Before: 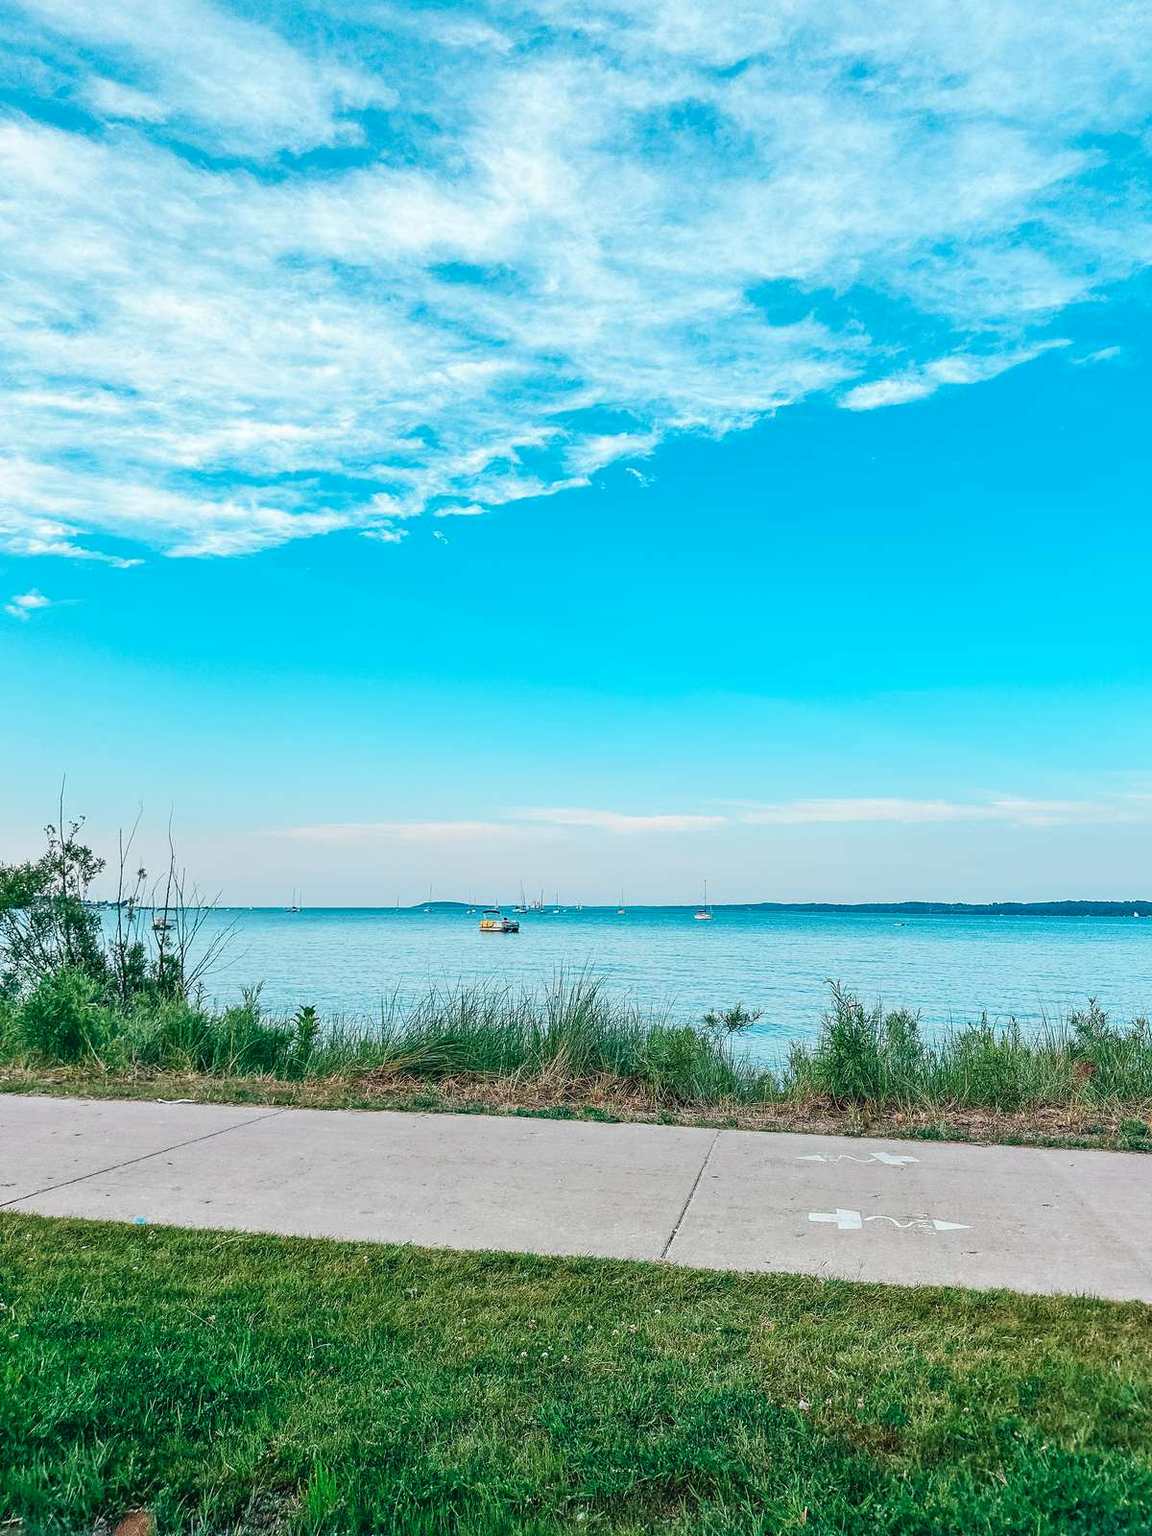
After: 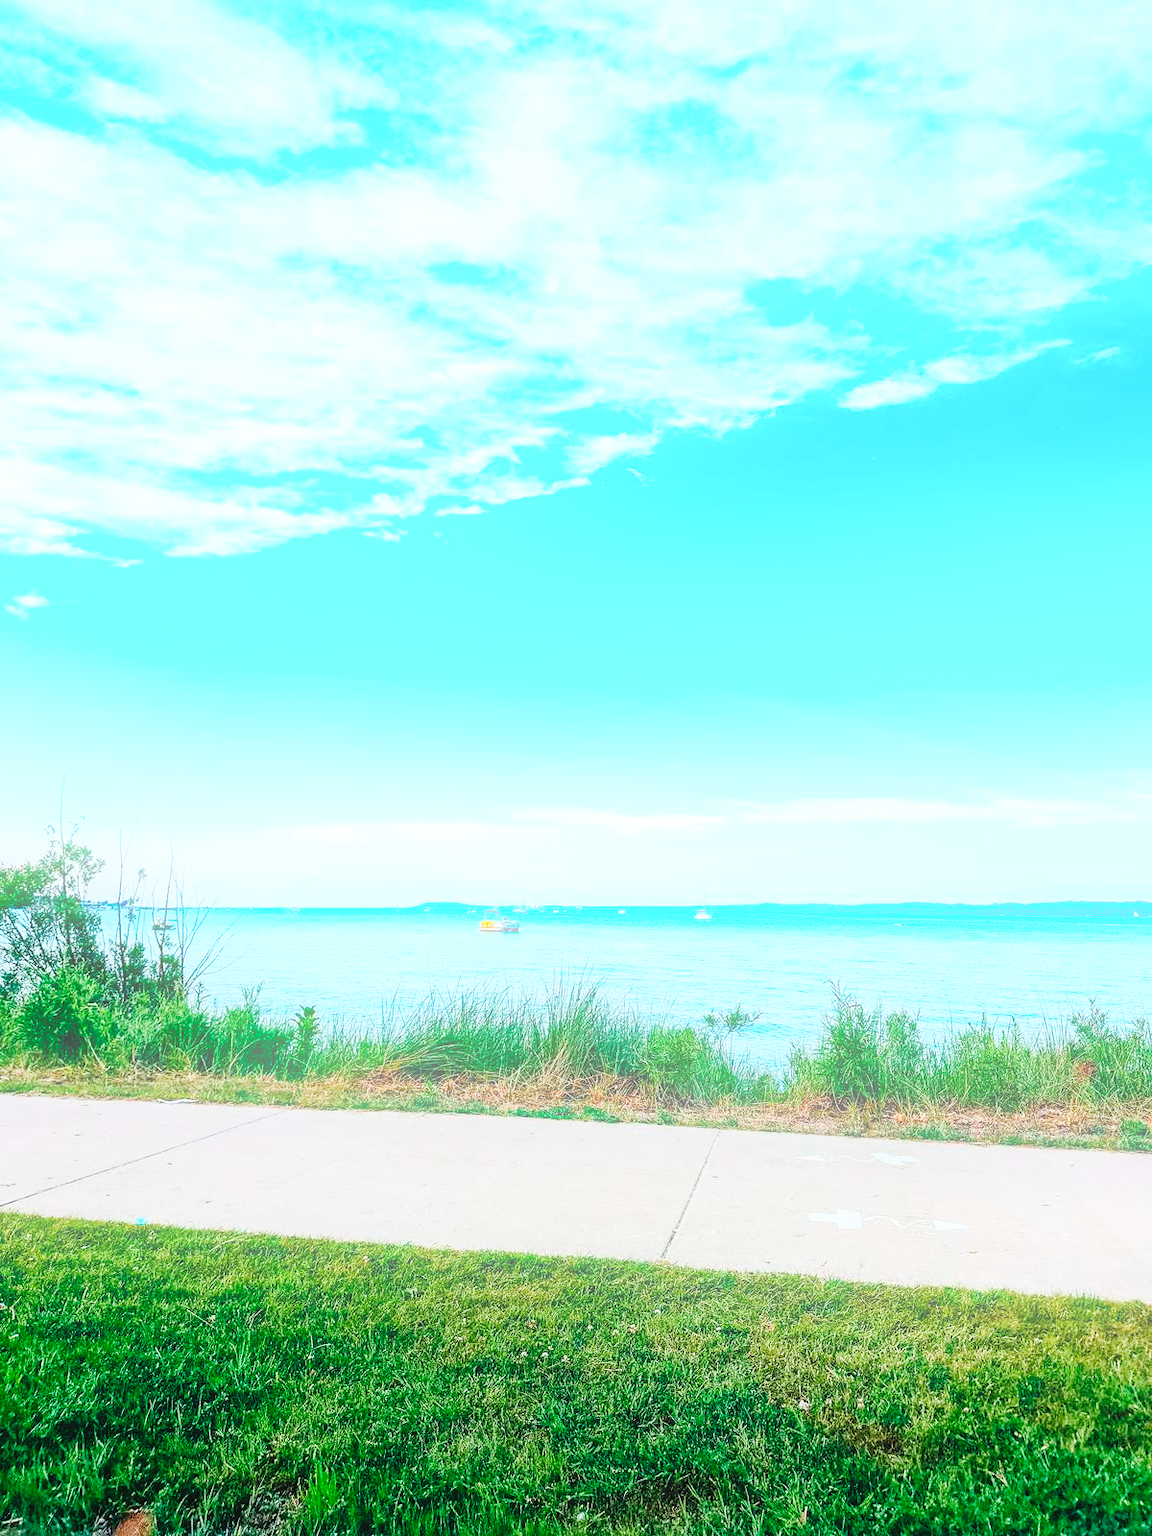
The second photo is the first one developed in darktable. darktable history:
contrast brightness saturation: contrast 0.03, brightness 0.06, saturation 0.13
base curve: curves: ch0 [(0, 0) (0.036, 0.025) (0.121, 0.166) (0.206, 0.329) (0.605, 0.79) (1, 1)], preserve colors none
bloom: size 16%, threshold 98%, strength 20%
